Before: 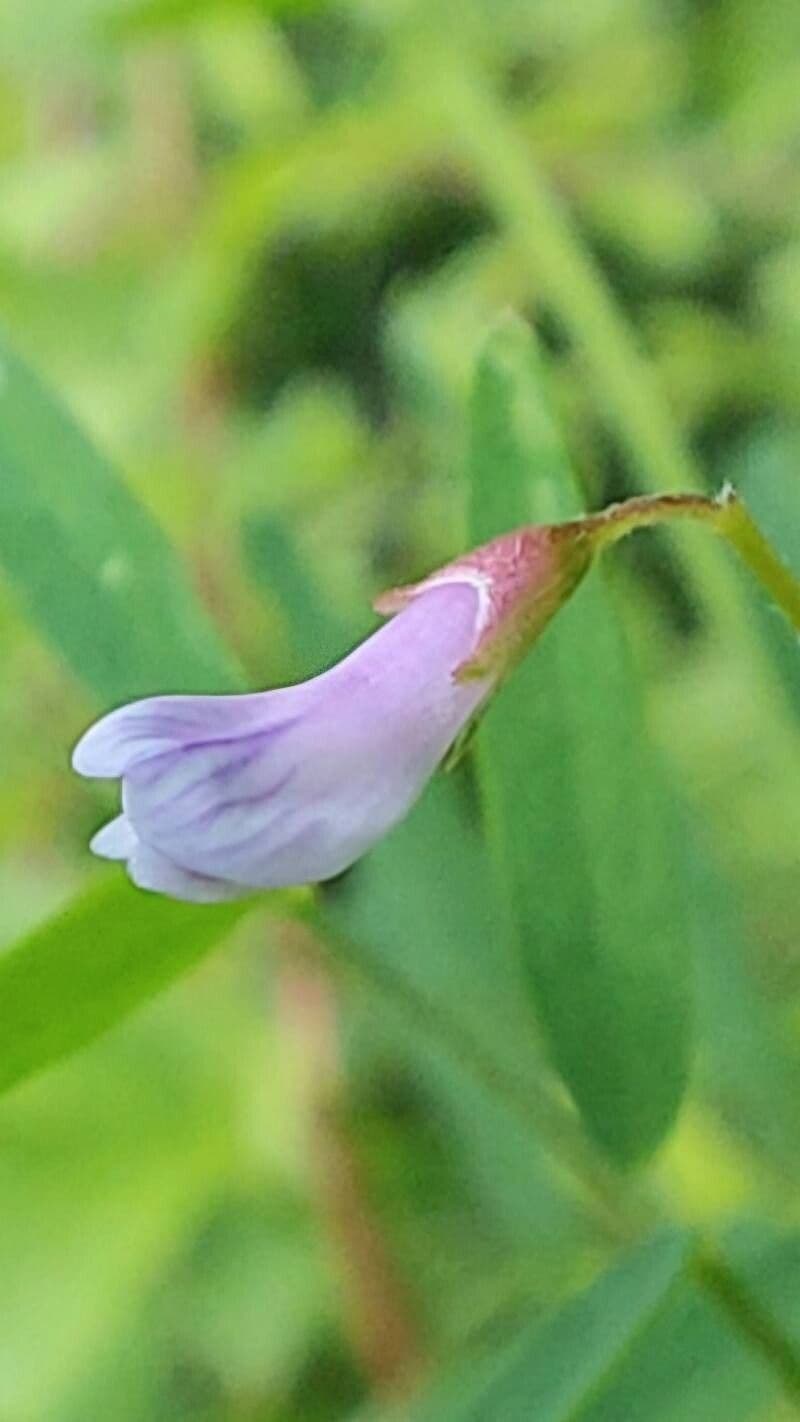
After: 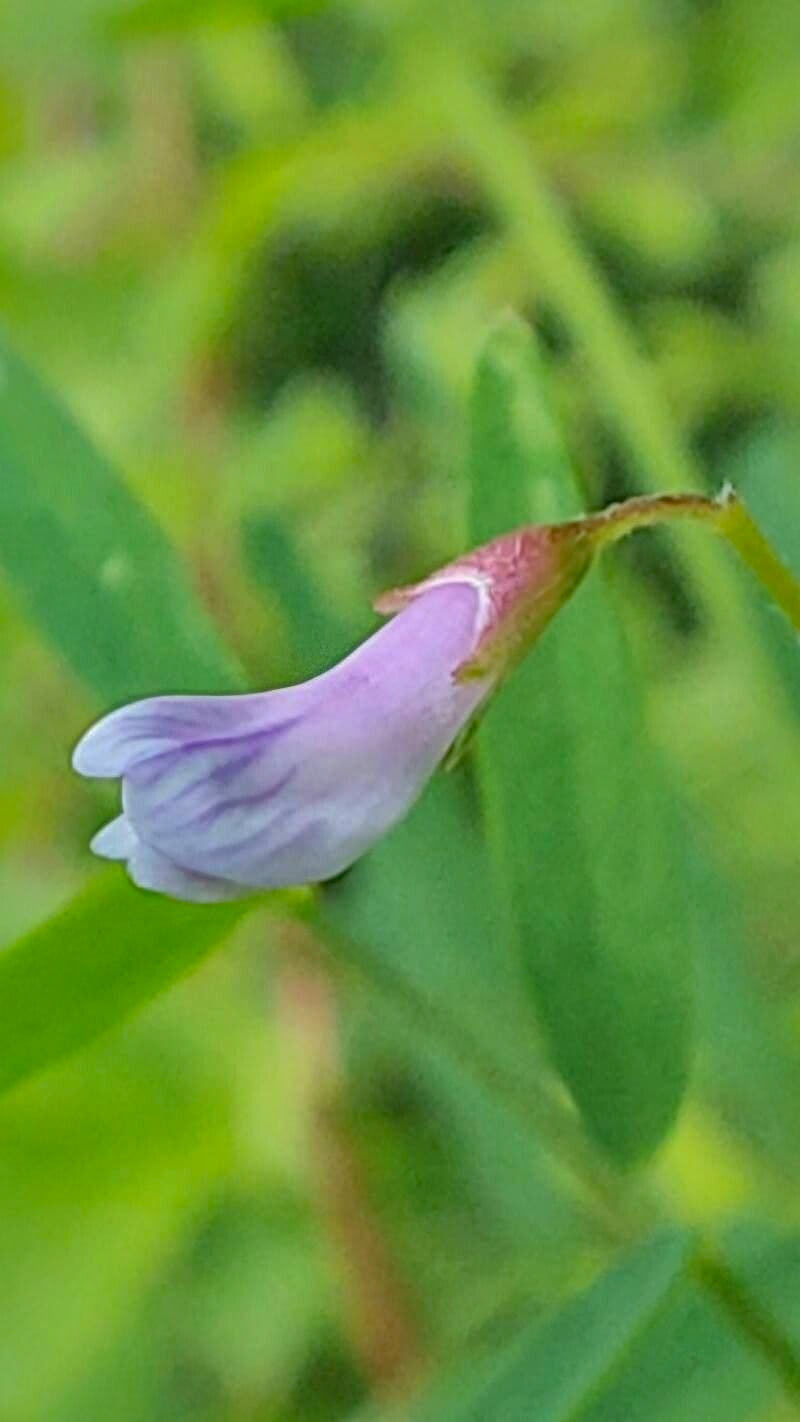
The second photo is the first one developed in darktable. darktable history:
shadows and highlights: shadows 25.11, highlights -69.88
haze removal: compatibility mode true, adaptive false
exposure: black level correction 0.001, compensate highlight preservation false
